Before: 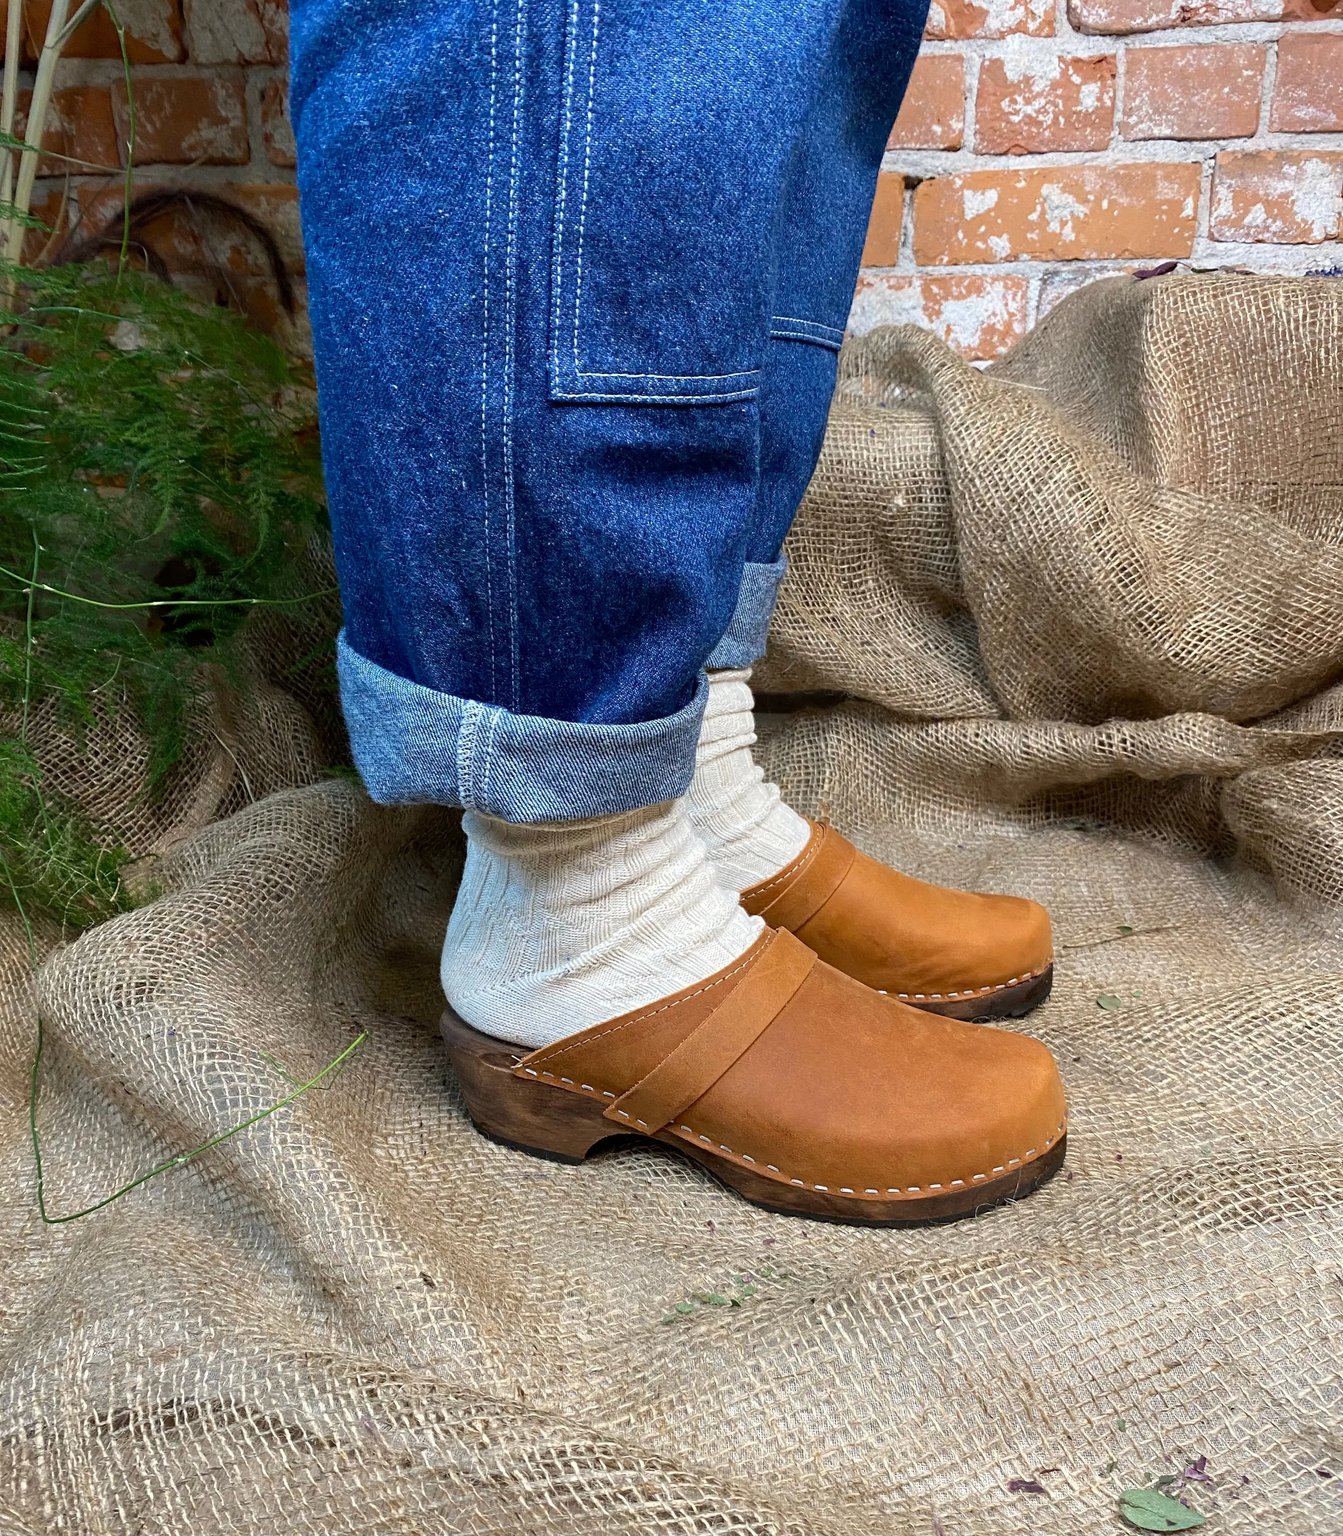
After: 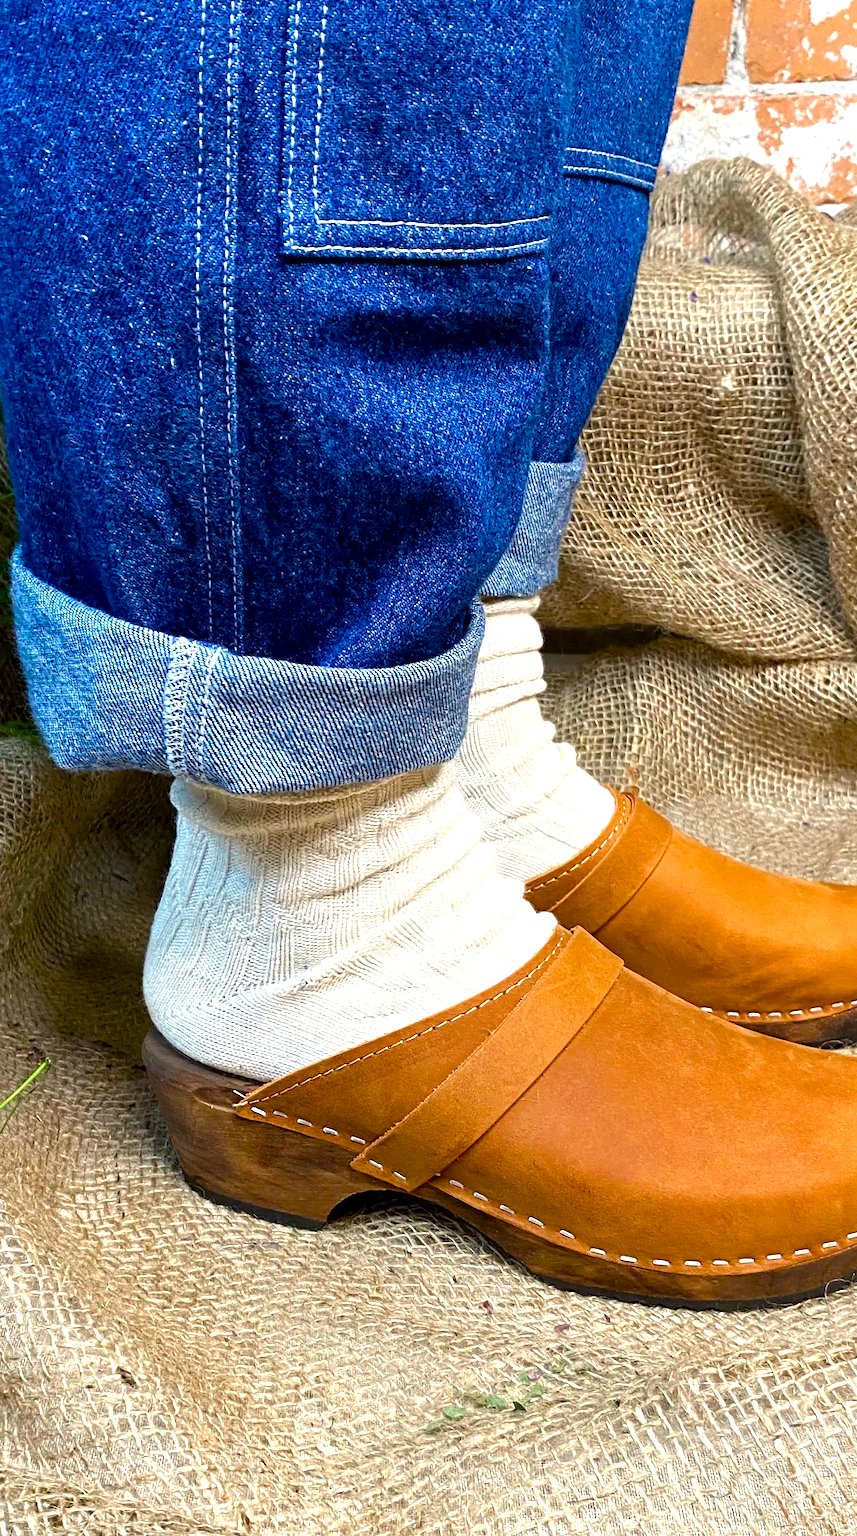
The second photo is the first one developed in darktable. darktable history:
color balance rgb: highlights gain › chroma 2.994%, highlights gain › hue 77.53°, perceptual saturation grading › global saturation 20%, perceptual saturation grading › highlights -25.78%, perceptual saturation grading › shadows 50.571%, perceptual brilliance grading › global brilliance 18.577%, global vibrance 9.417%
crop and rotate: angle 0.014°, left 24.468%, top 13.057%, right 25.44%, bottom 8.506%
